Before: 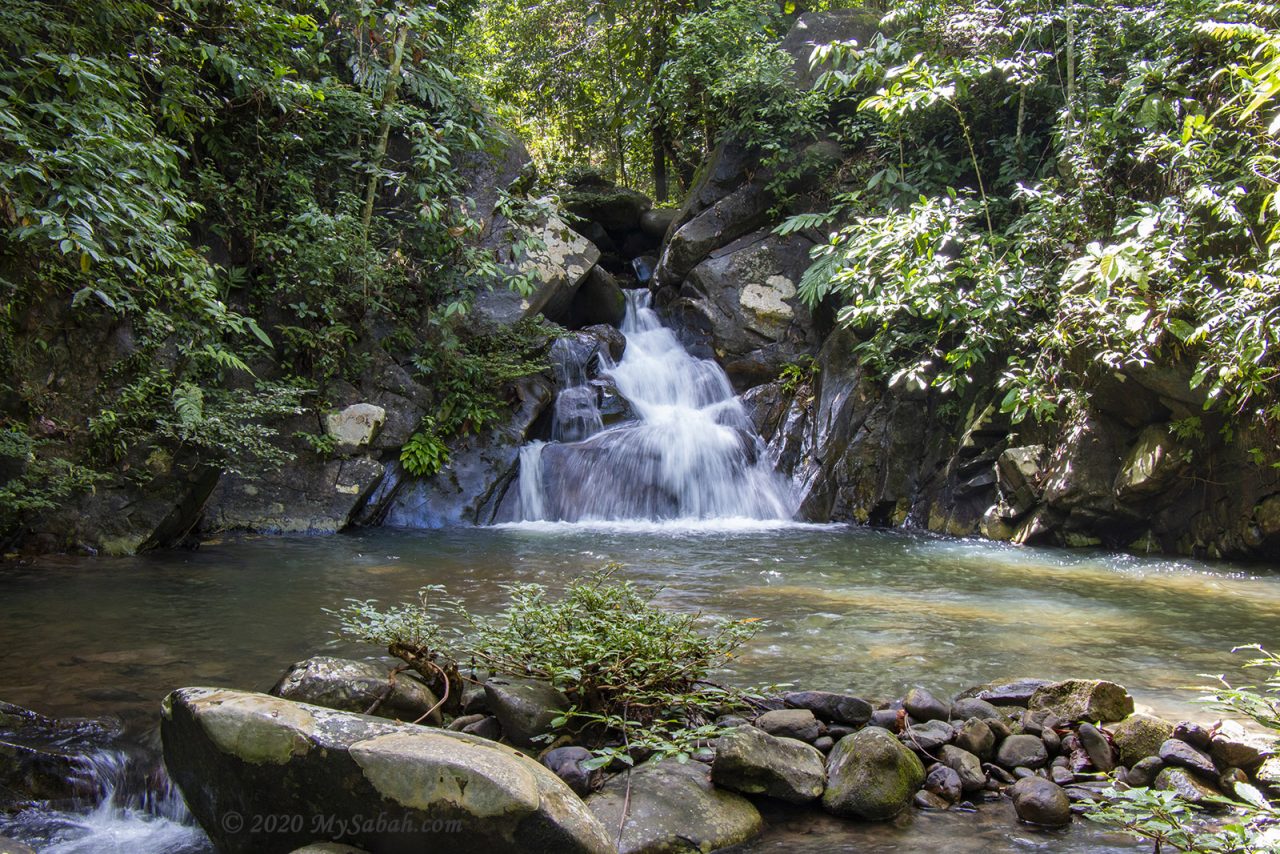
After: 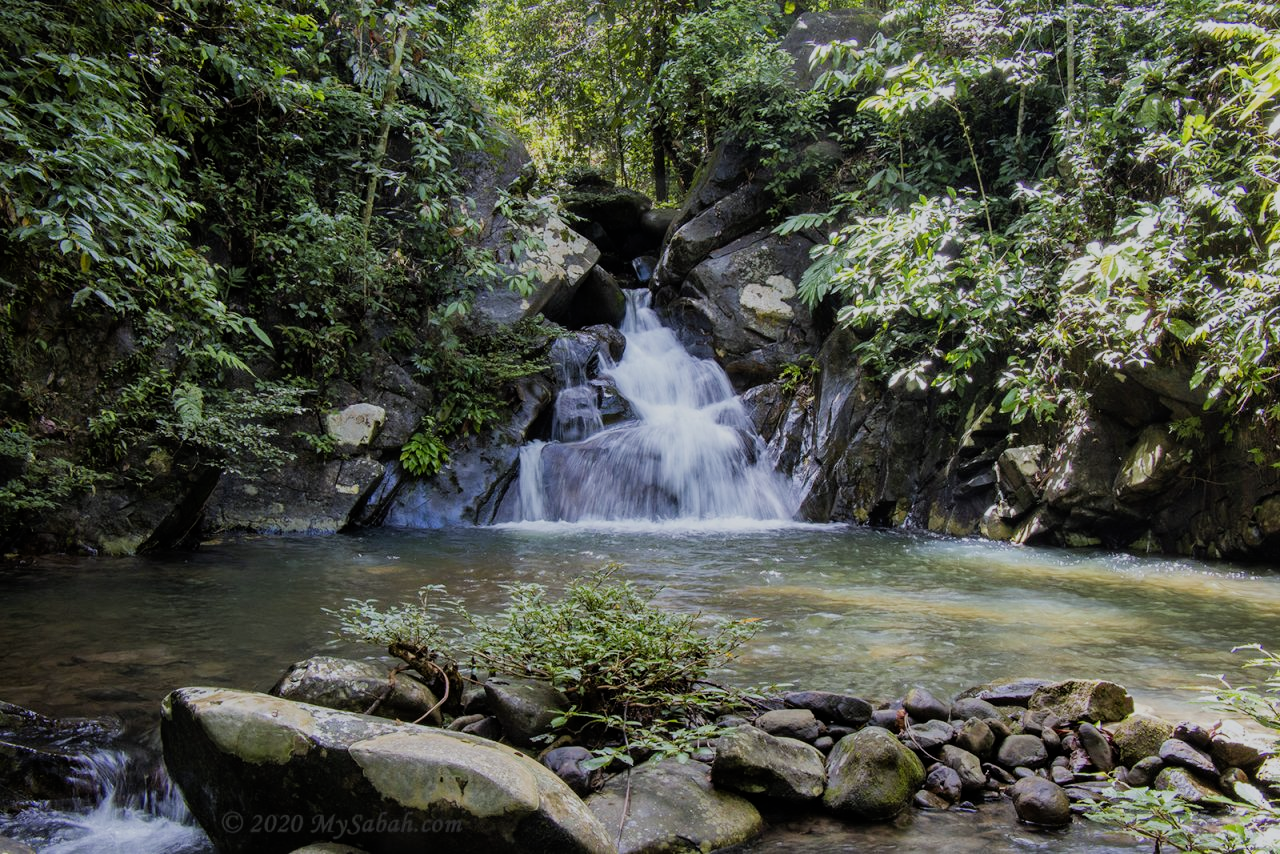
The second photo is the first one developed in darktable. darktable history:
white balance: red 0.982, blue 1.018
filmic rgb: black relative exposure -7.65 EV, white relative exposure 4.56 EV, hardness 3.61
